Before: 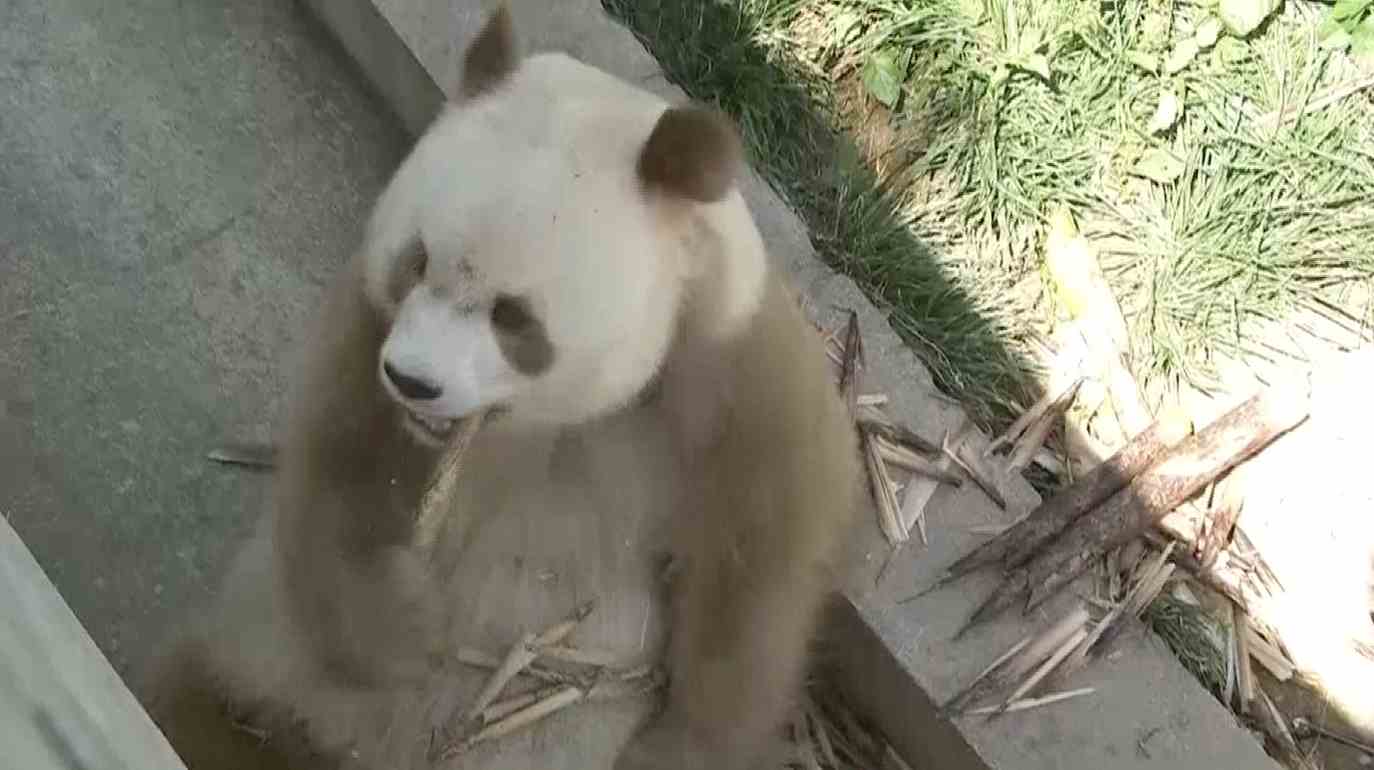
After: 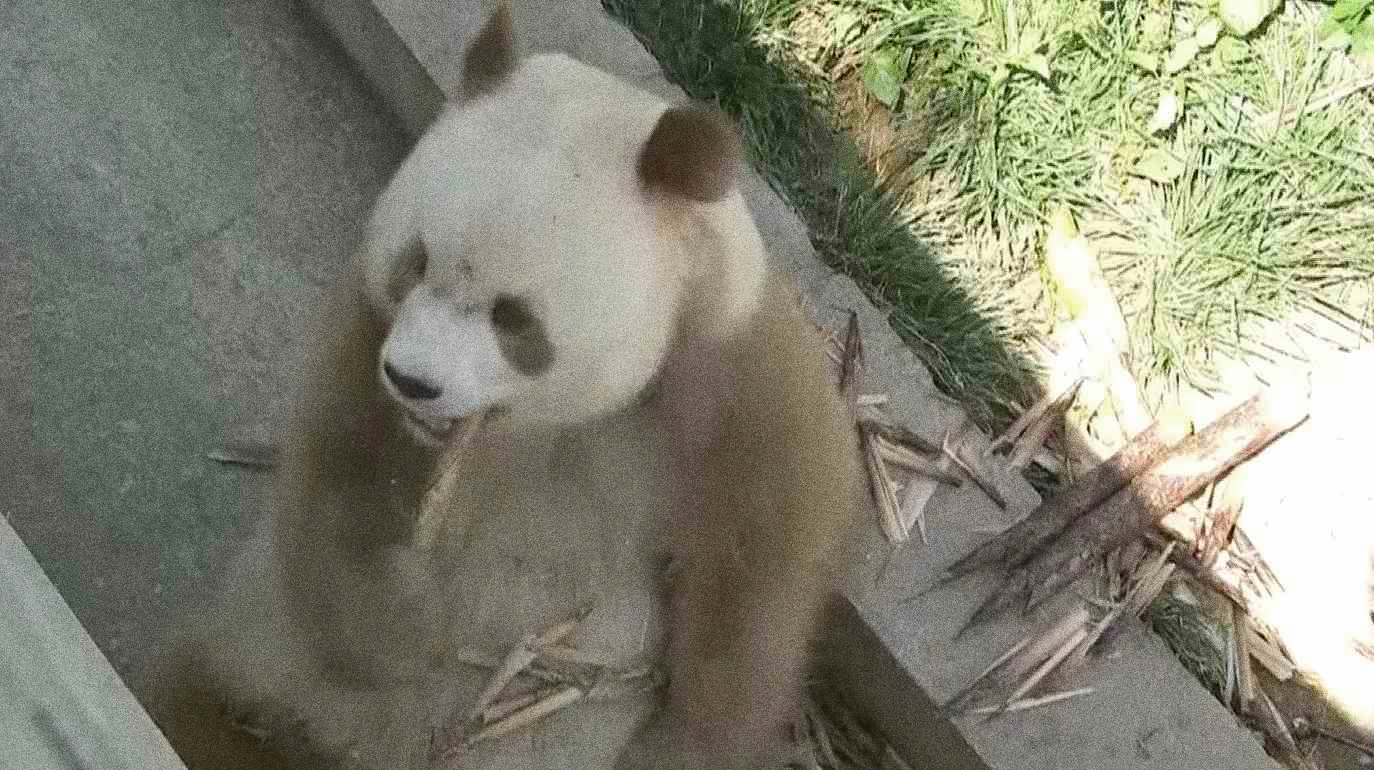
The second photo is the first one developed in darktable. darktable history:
vibrance: vibrance 100%
grain: coarseness 10.62 ISO, strength 55.56%
